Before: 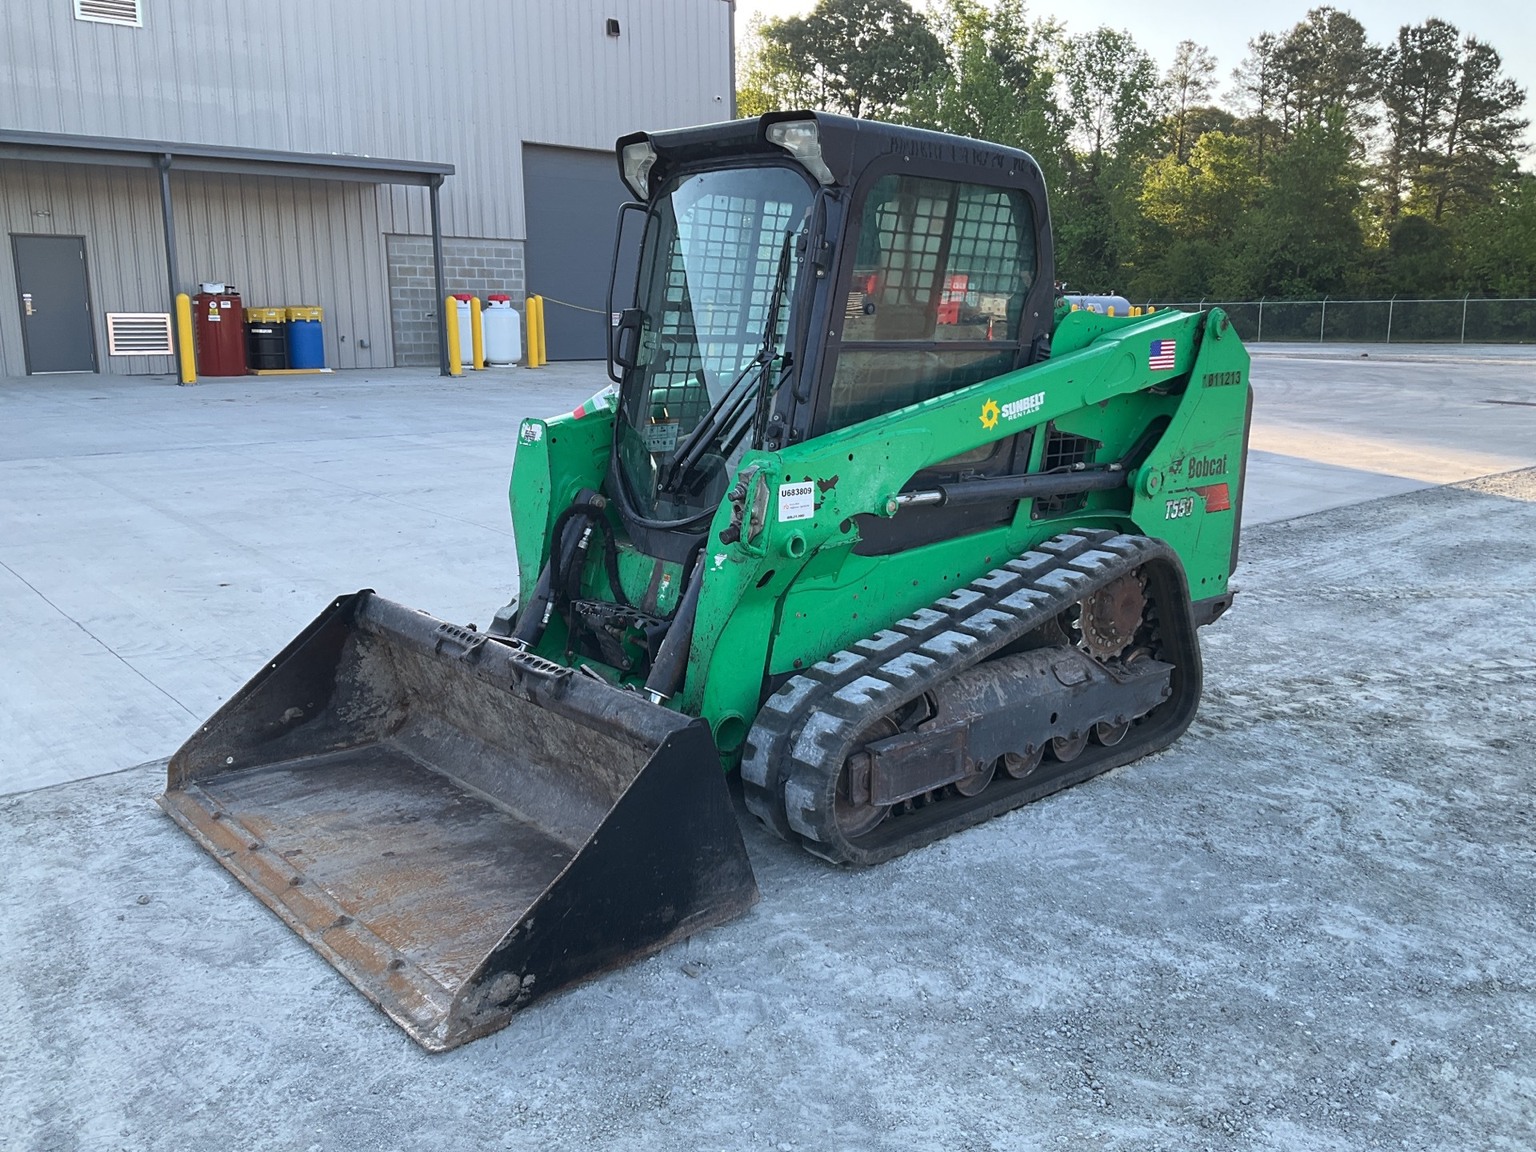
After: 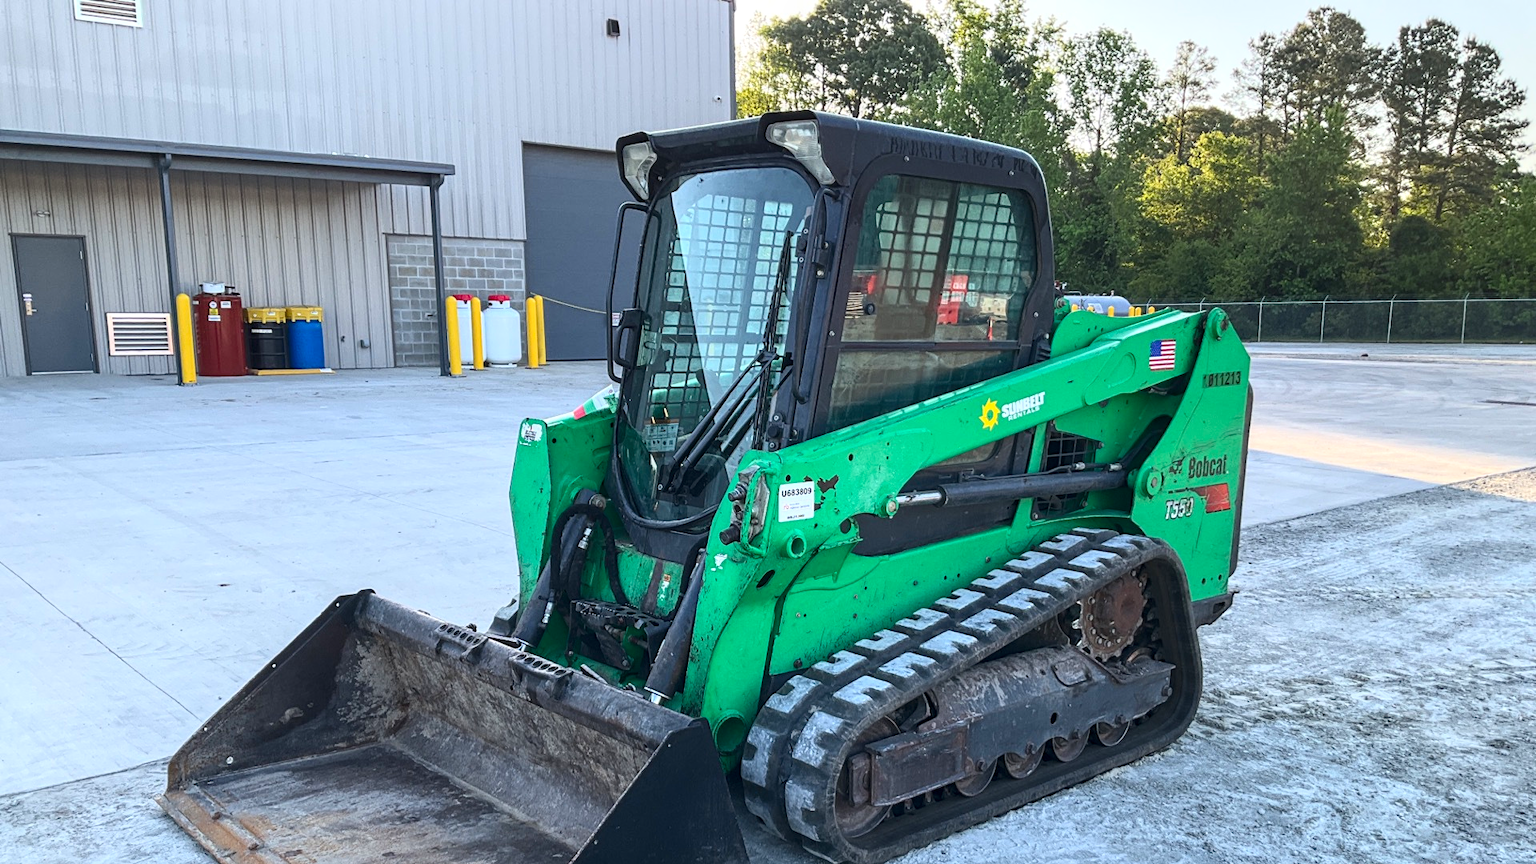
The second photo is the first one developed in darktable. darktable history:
crop: bottom 24.988%
local contrast: on, module defaults
contrast brightness saturation: contrast 0.23, brightness 0.1, saturation 0.29
